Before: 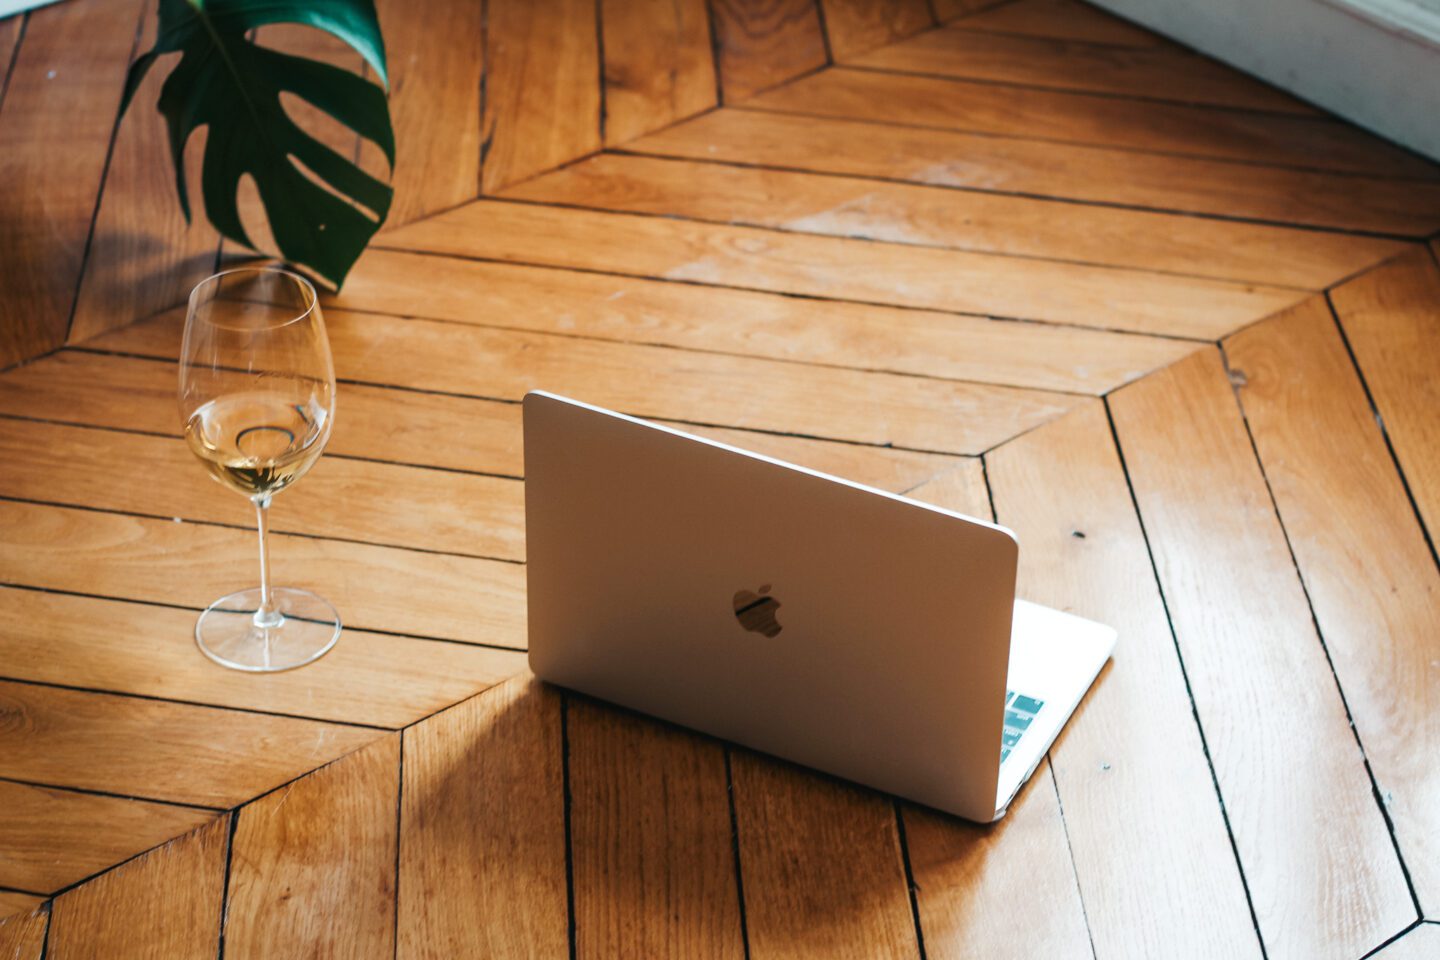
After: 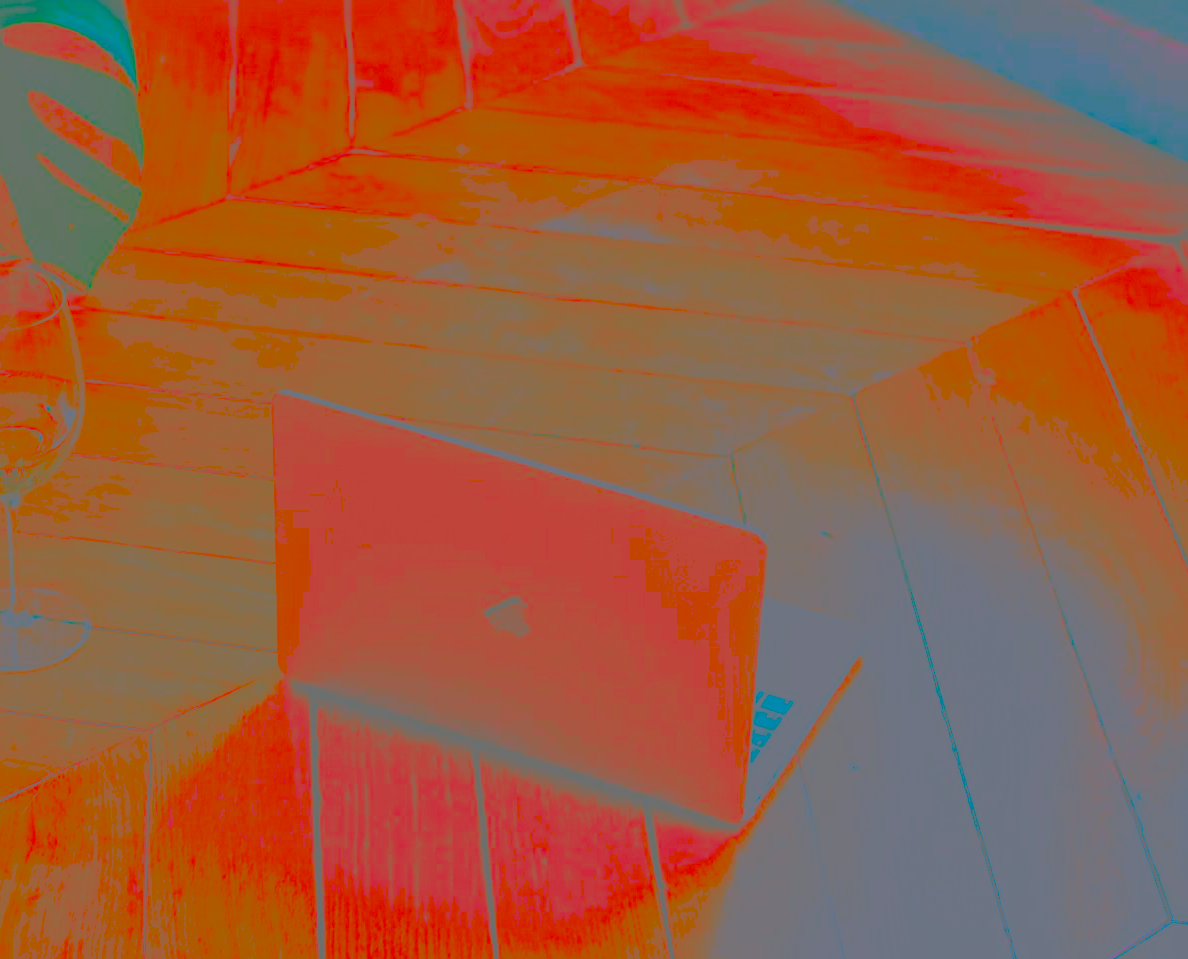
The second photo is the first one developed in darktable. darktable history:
base curve: curves: ch0 [(0, 0) (0.036, 0.025) (0.121, 0.166) (0.206, 0.329) (0.605, 0.79) (1, 1)], preserve colors none
crop: left 17.474%, bottom 0.026%
exposure: exposure 0.128 EV, compensate highlight preservation false
color calibration: illuminant as shot in camera, x 0.358, y 0.373, temperature 4628.91 K
sharpen: amount 0.493
tone curve: curves: ch0 [(0, 0) (0.003, 0.272) (0.011, 0.275) (0.025, 0.275) (0.044, 0.278) (0.069, 0.282) (0.1, 0.284) (0.136, 0.287) (0.177, 0.294) (0.224, 0.314) (0.277, 0.347) (0.335, 0.403) (0.399, 0.473) (0.468, 0.552) (0.543, 0.622) (0.623, 0.69) (0.709, 0.756) (0.801, 0.818) (0.898, 0.865) (1, 1)], preserve colors none
contrast brightness saturation: contrast -0.983, brightness -0.158, saturation 0.767
